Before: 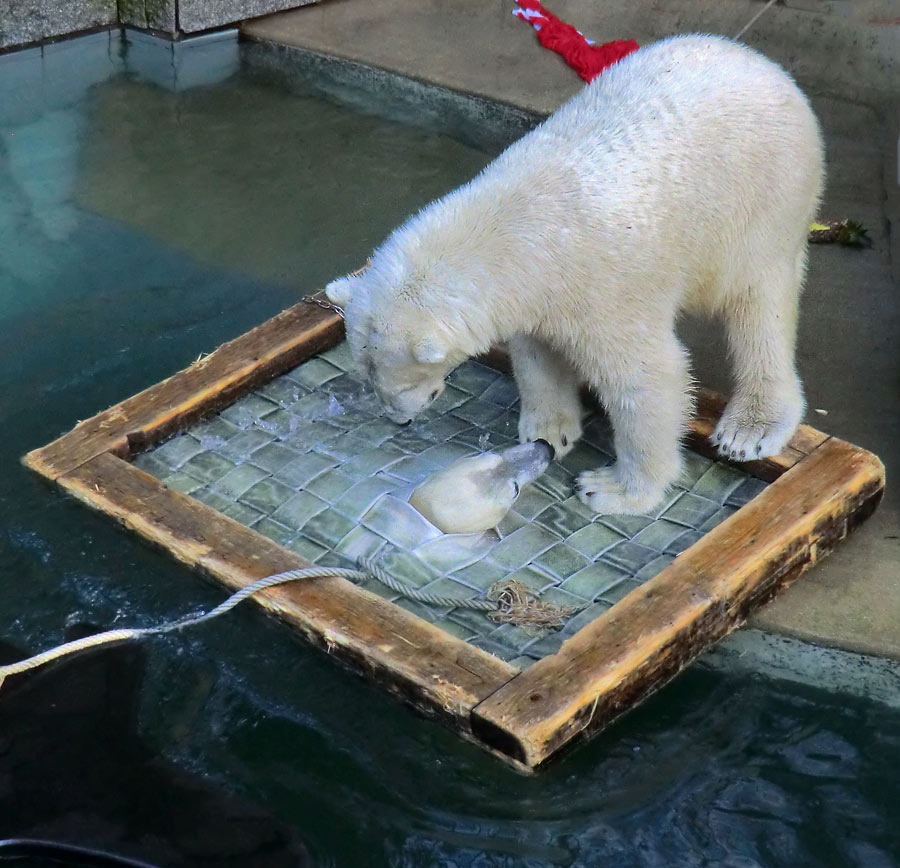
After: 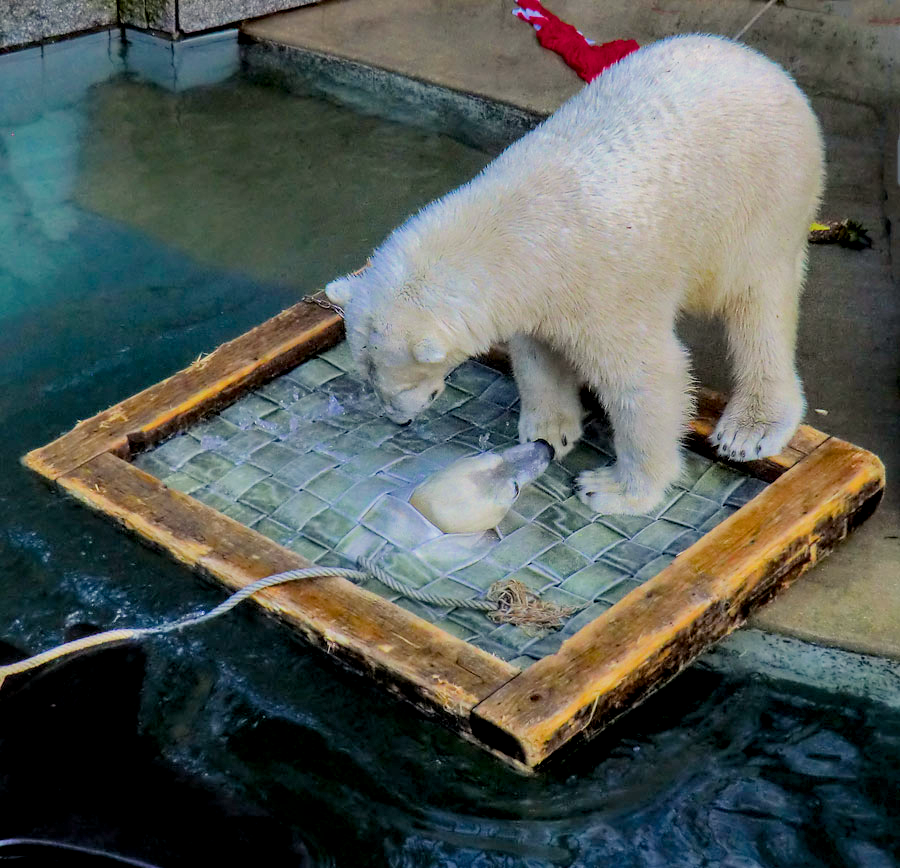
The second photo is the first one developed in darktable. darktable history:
filmic rgb: black relative exposure -8.75 EV, white relative exposure 4.98 EV, target black luminance 0%, hardness 3.76, latitude 65.95%, contrast 0.823, shadows ↔ highlights balance 19.82%
local contrast: detail 150%
color balance rgb: power › chroma 0.311%, power › hue 22.61°, highlights gain › chroma 2.138%, highlights gain › hue 74.79°, shadows fall-off 102.039%, perceptual saturation grading › global saturation 18.266%, mask middle-gray fulcrum 23.109%, global vibrance 41.188%
